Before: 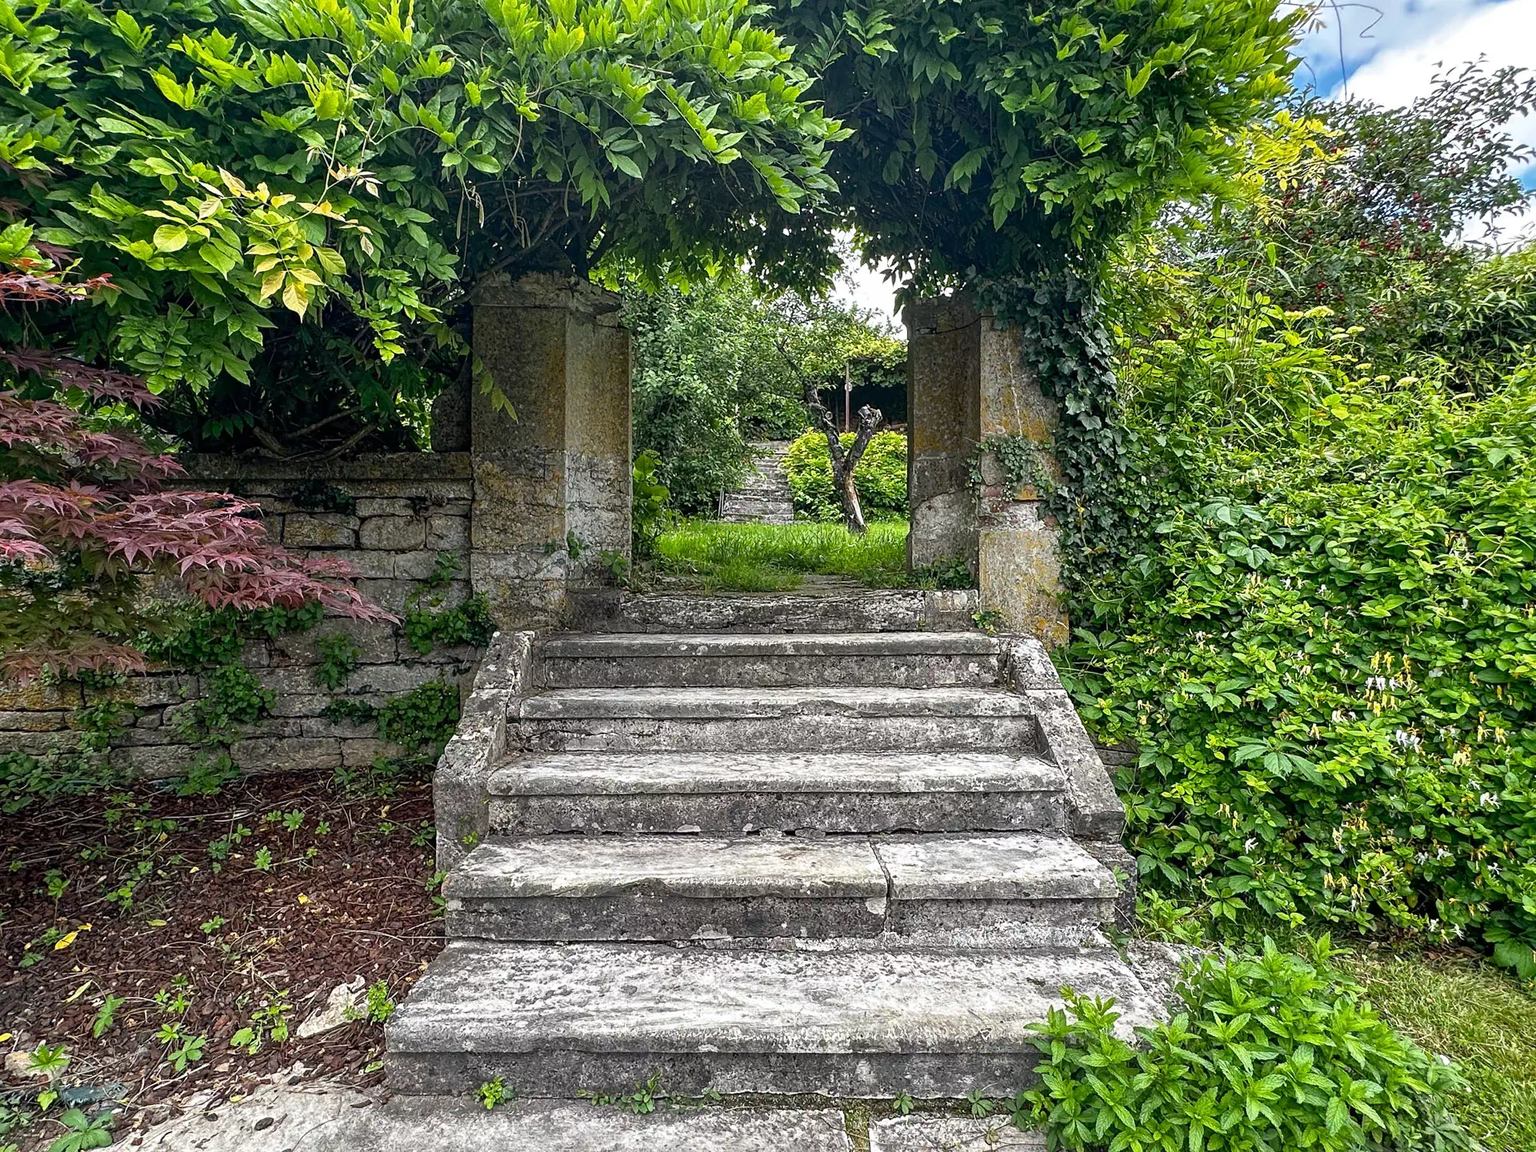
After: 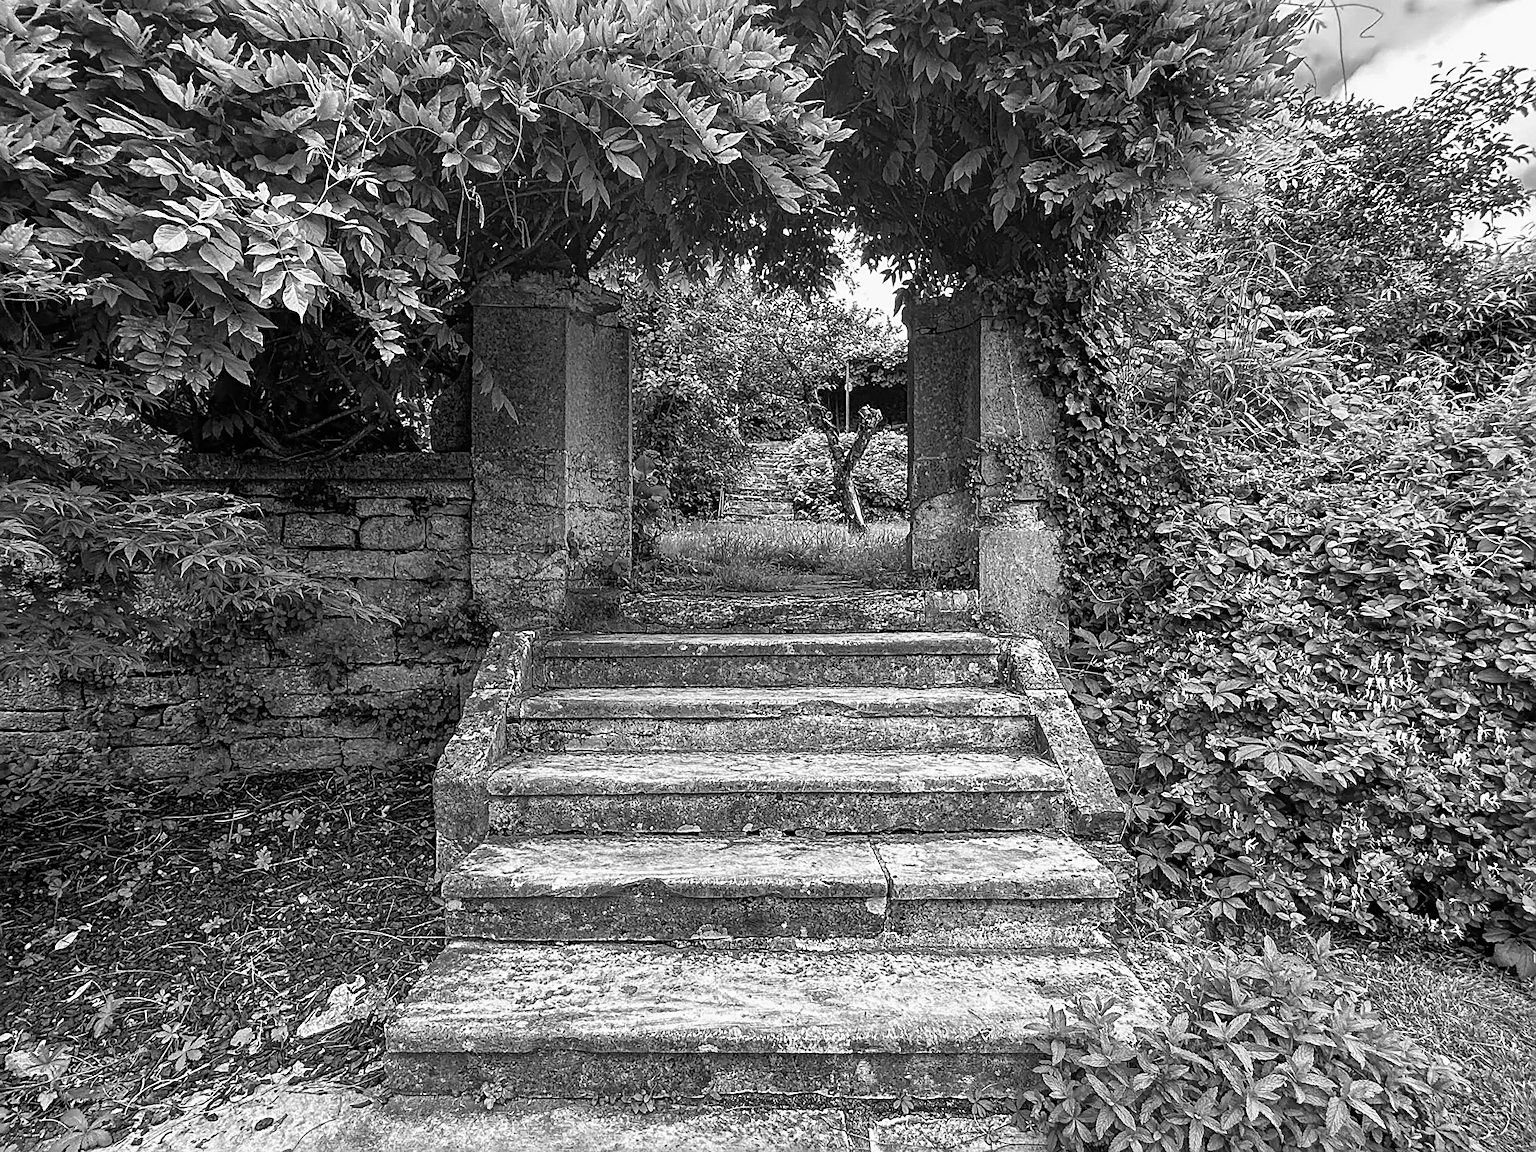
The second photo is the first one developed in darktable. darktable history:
rotate and perspective: automatic cropping original format, crop left 0, crop top 0
monochrome: a 32, b 64, size 2.3
white balance: emerald 1
sharpen: on, module defaults
